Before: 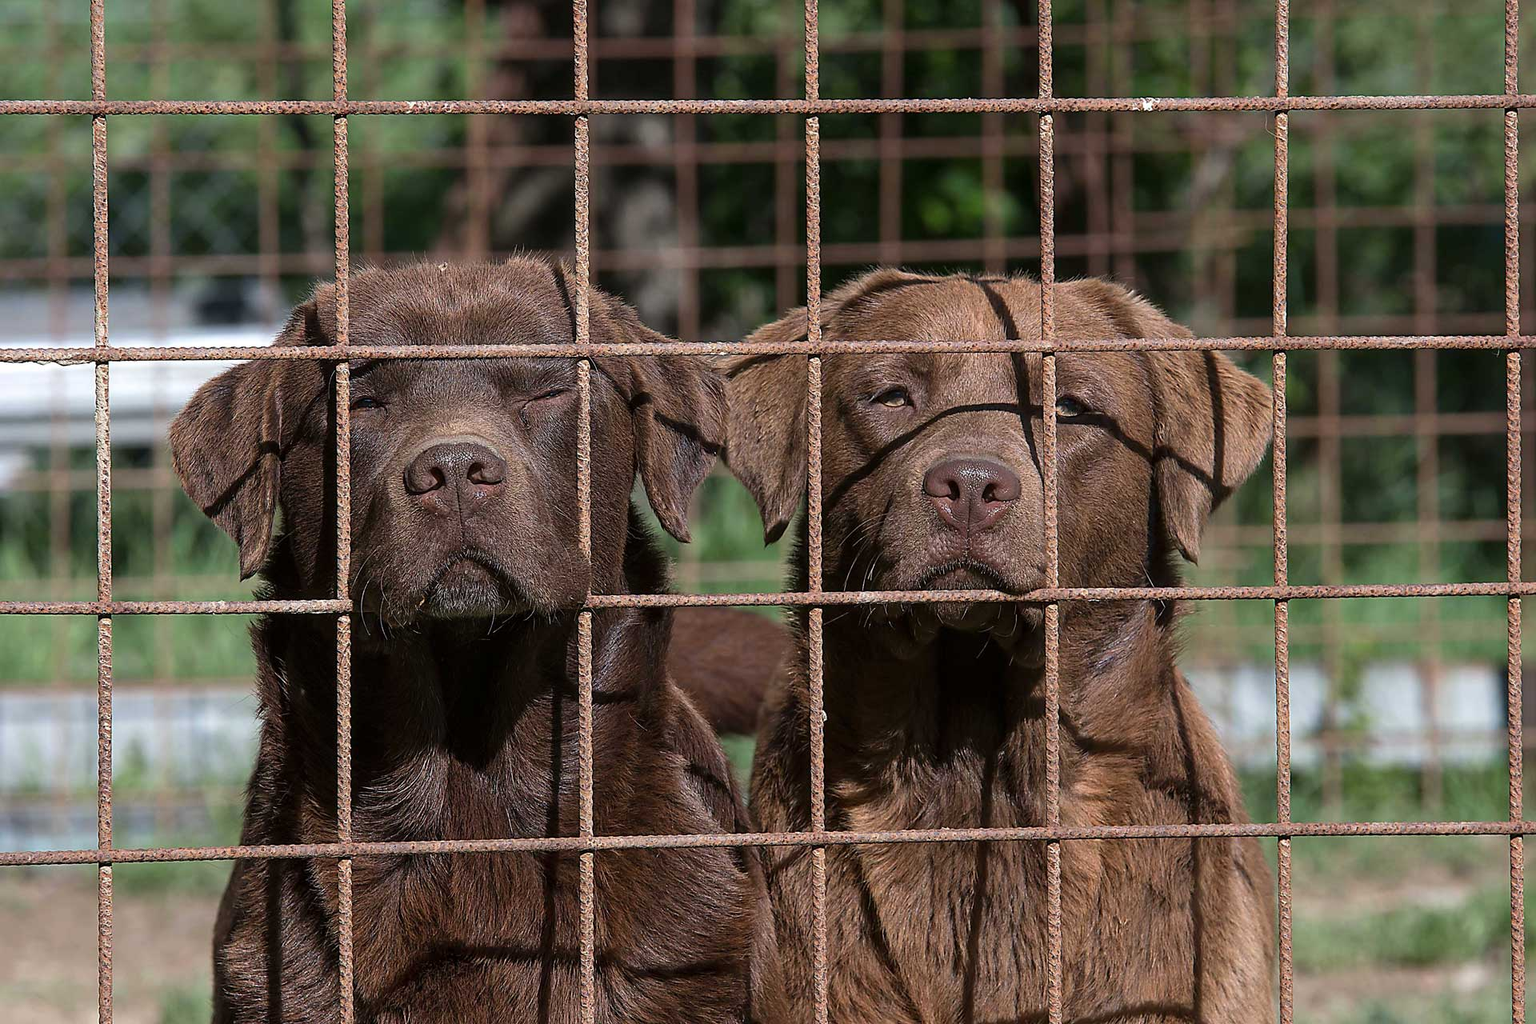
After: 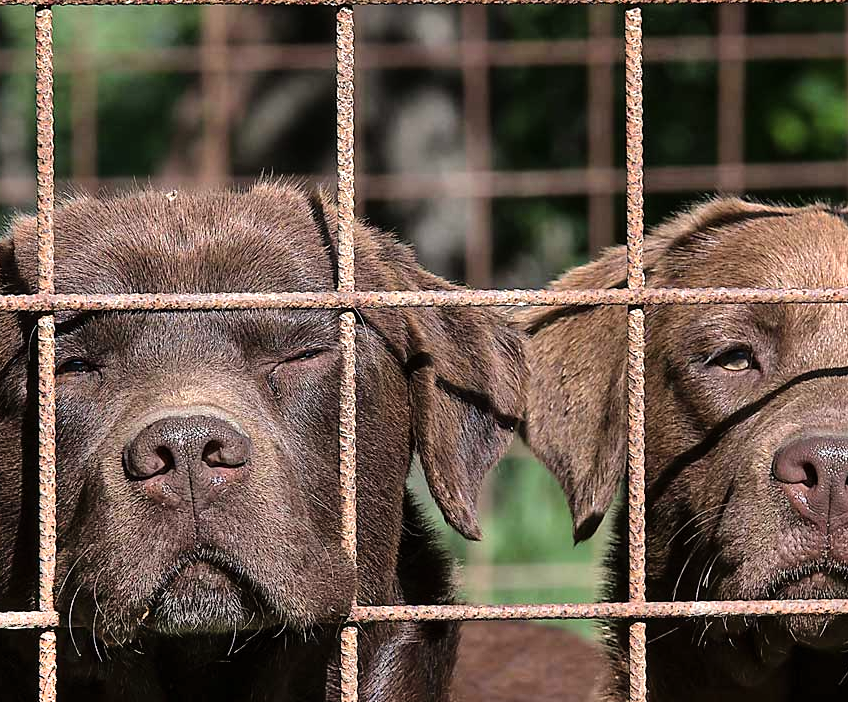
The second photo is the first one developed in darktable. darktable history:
crop: left 19.914%, top 10.814%, right 35.9%, bottom 34.299%
shadows and highlights: low approximation 0.01, soften with gaussian
tone equalizer: -8 EV -0.74 EV, -7 EV -0.682 EV, -6 EV -0.634 EV, -5 EV -0.392 EV, -3 EV 0.404 EV, -2 EV 0.6 EV, -1 EV 0.692 EV, +0 EV 0.73 EV
